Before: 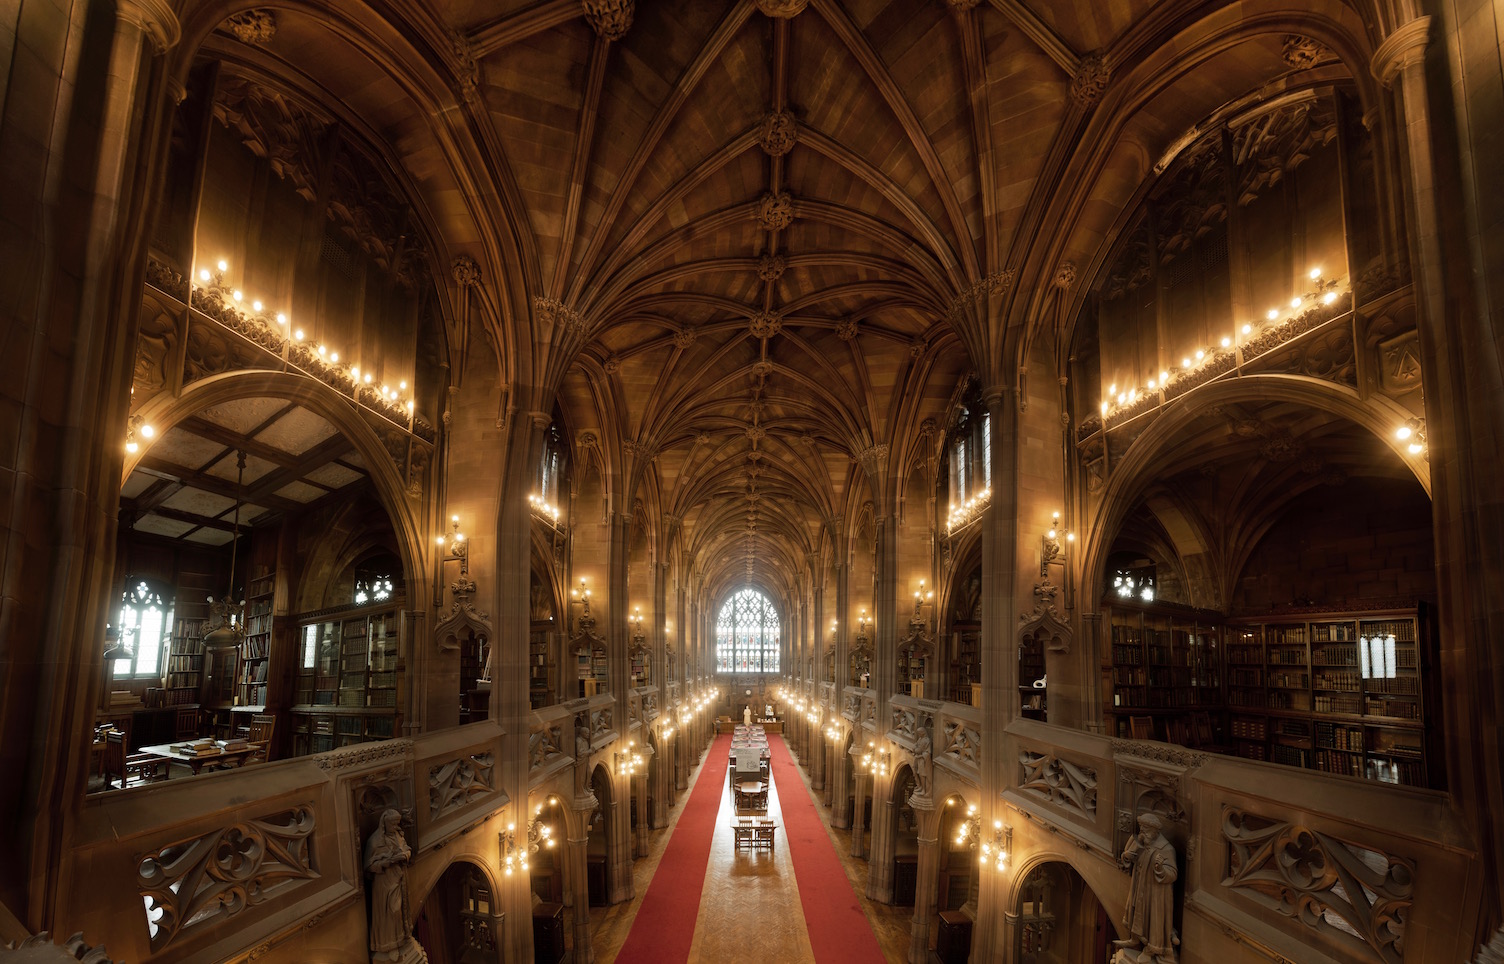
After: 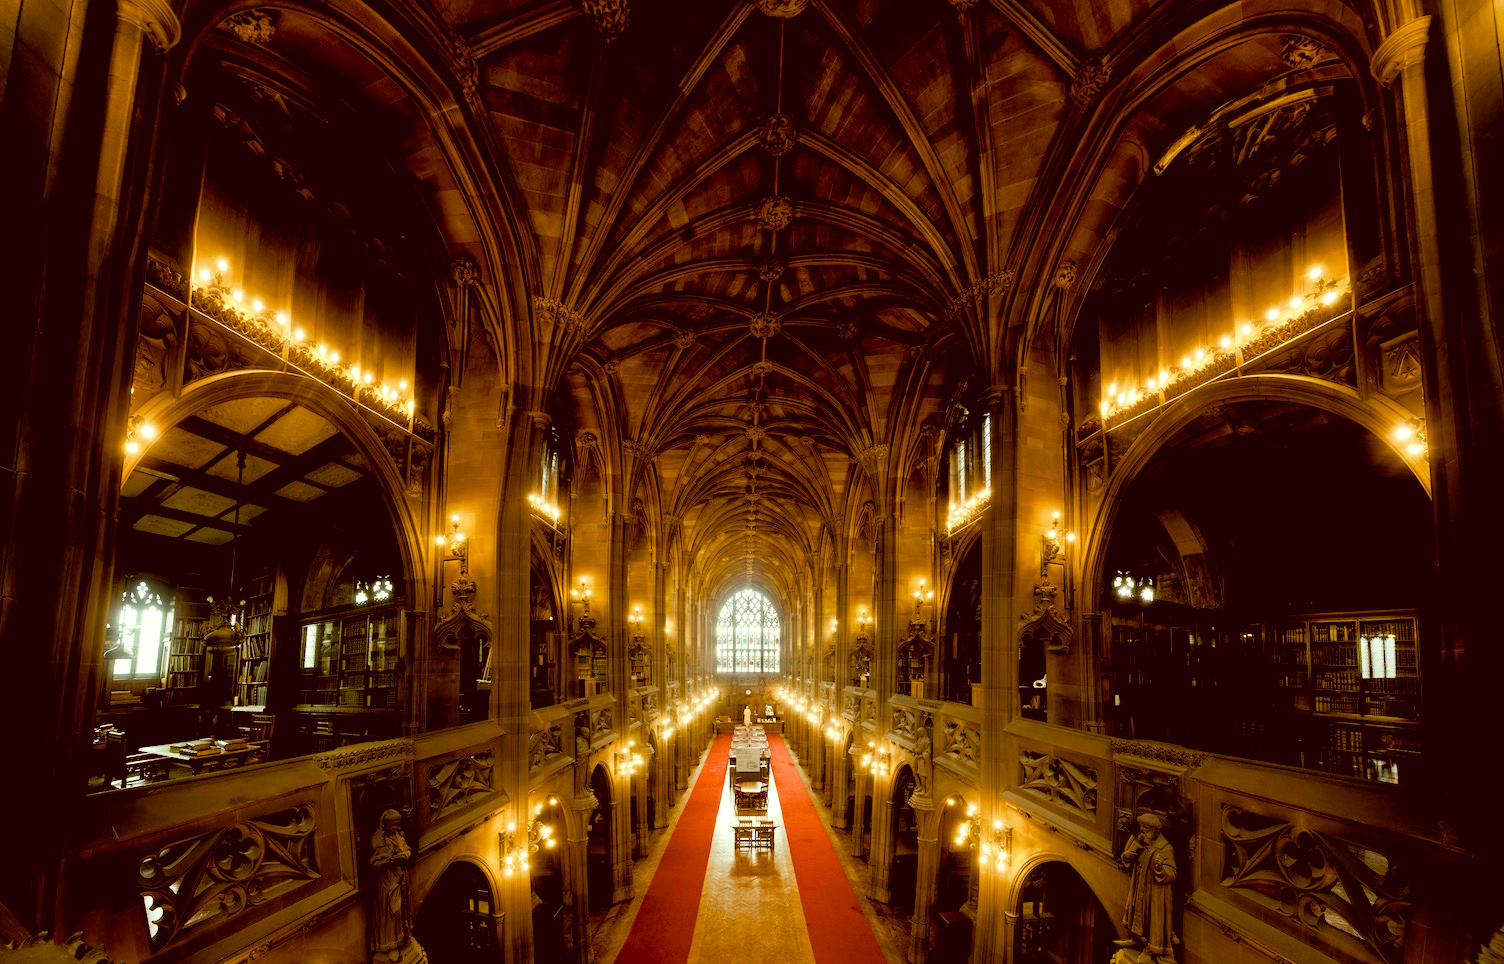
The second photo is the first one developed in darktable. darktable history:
color balance rgb: shadows lift › luminance -9.41%, highlights gain › luminance 17.6%, global offset › luminance -1.45%, perceptual saturation grading › highlights -17.77%, perceptual saturation grading › mid-tones 33.1%, perceptual saturation grading › shadows 50.52%, global vibrance 24.22%
contrast brightness saturation: brightness 0.13
color correction: highlights a* -5.94, highlights b* 9.48, shadows a* 10.12, shadows b* 23.94
exposure: compensate highlight preservation false
